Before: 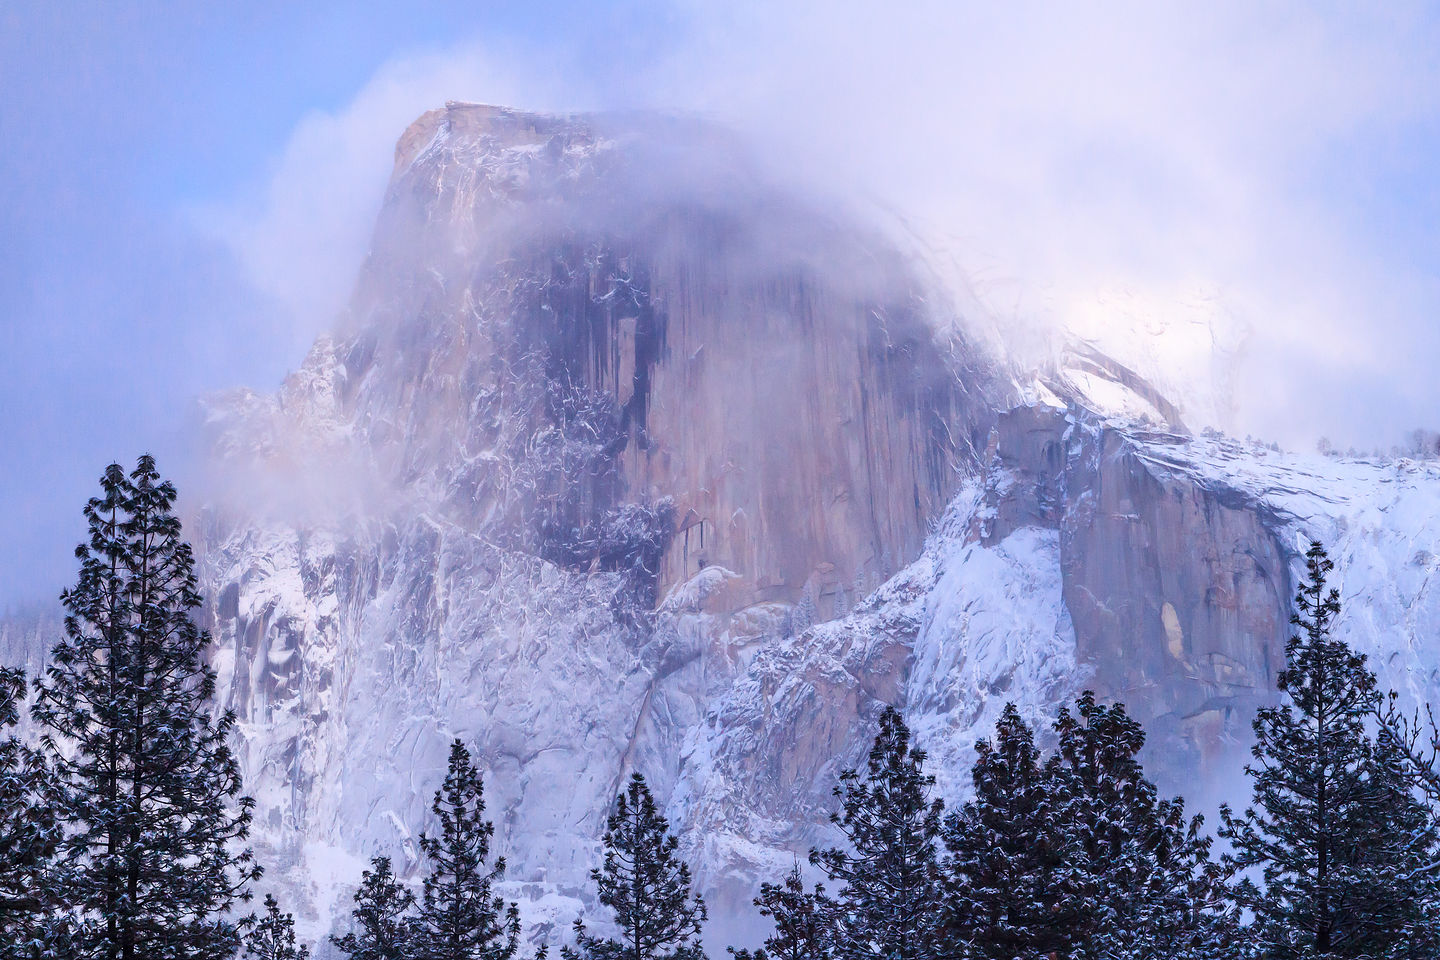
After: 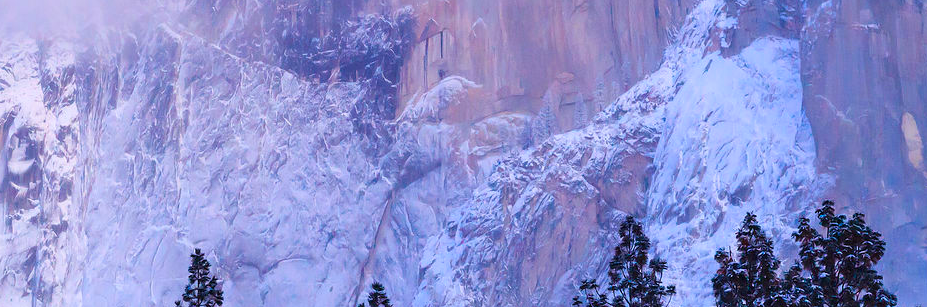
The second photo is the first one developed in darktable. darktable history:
crop: left 18.091%, top 51.13%, right 17.525%, bottom 16.85%
color balance rgb: linear chroma grading › global chroma 15%, perceptual saturation grading › global saturation 30%
